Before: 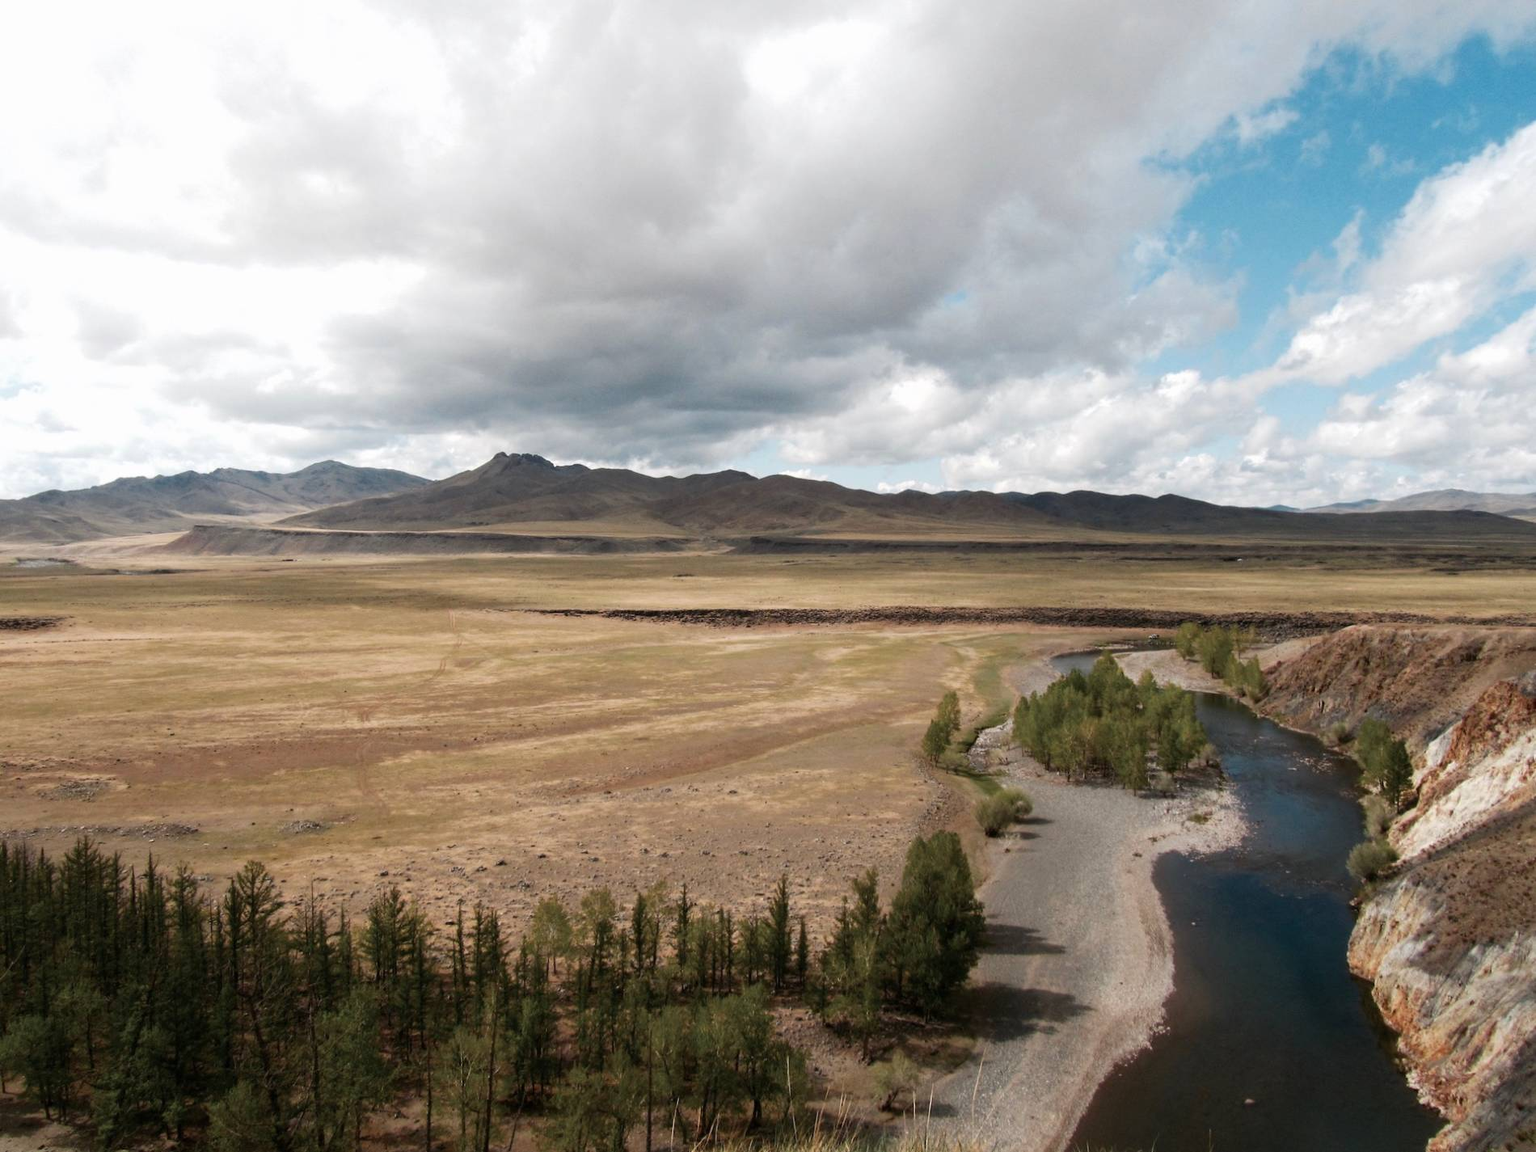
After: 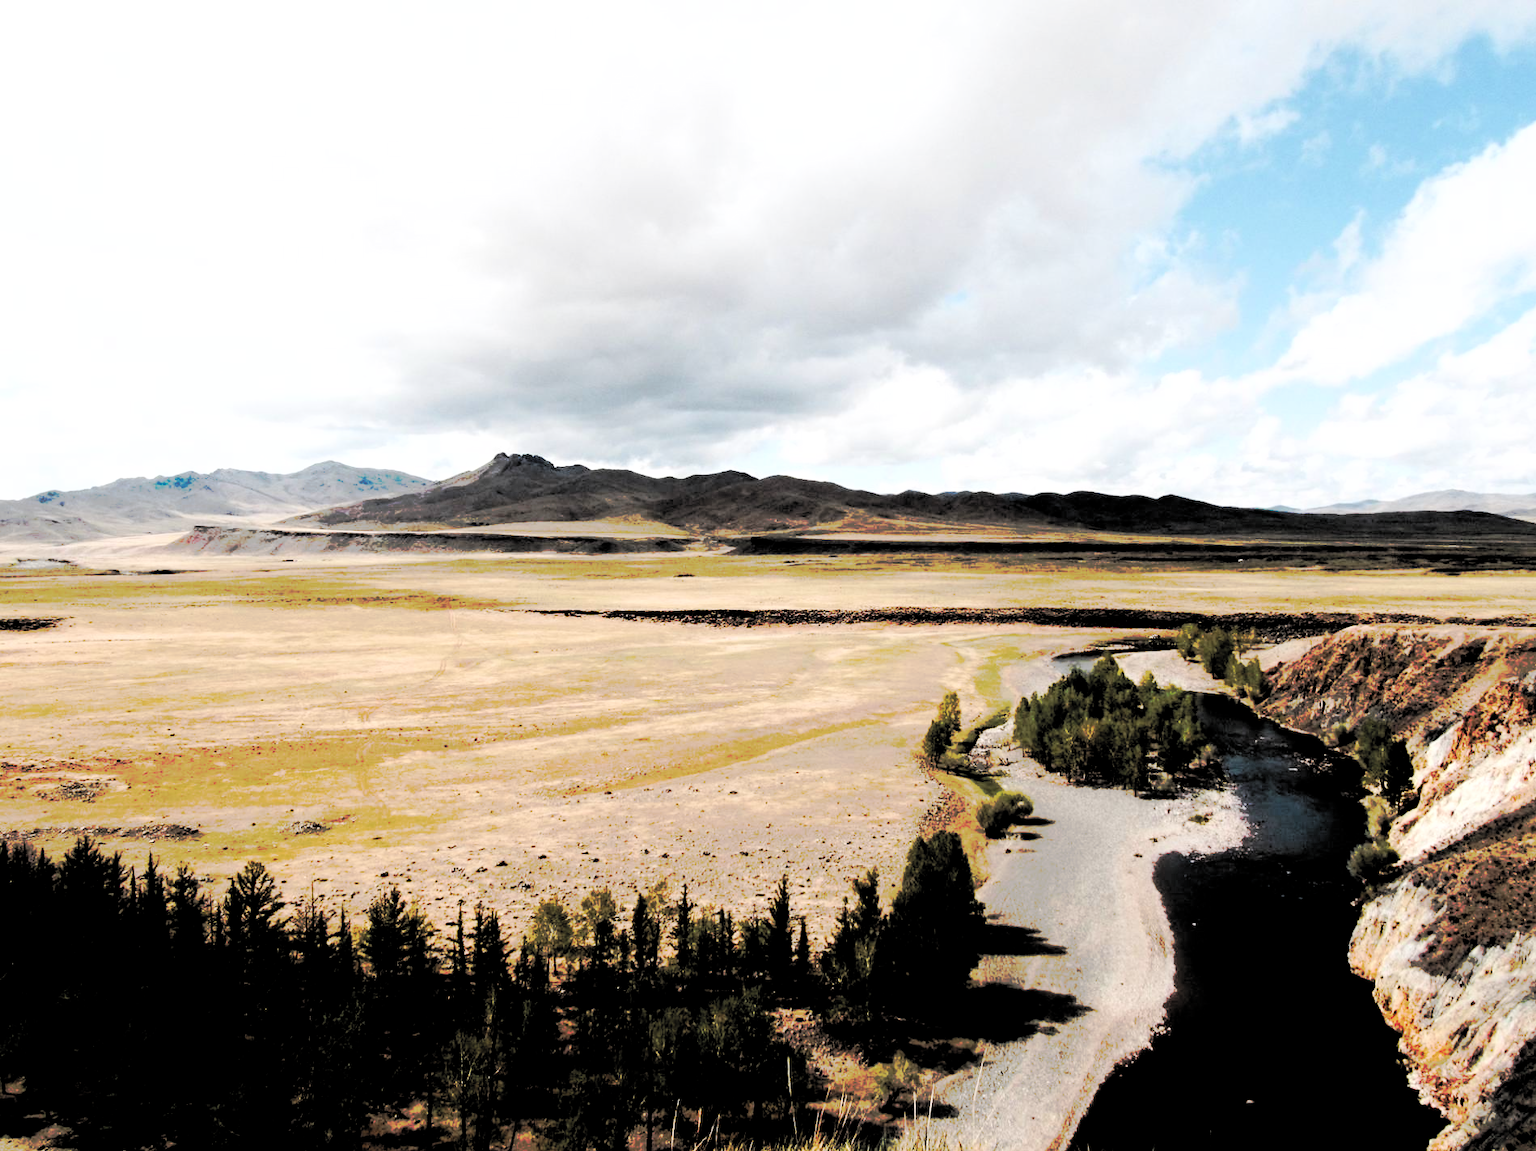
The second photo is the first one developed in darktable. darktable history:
filmic rgb: middle gray luminance 13.55%, black relative exposure -1.97 EV, white relative exposure 3.1 EV, threshold 6 EV, target black luminance 0%, hardness 1.79, latitude 59.23%, contrast 1.728, highlights saturation mix 5%, shadows ↔ highlights balance -37.52%, add noise in highlights 0, color science v3 (2019), use custom middle-gray values true, iterations of high-quality reconstruction 0, contrast in highlights soft, enable highlight reconstruction true
tone curve: curves: ch0 [(0, 0) (0.003, 0.003) (0.011, 0.011) (0.025, 0.024) (0.044, 0.043) (0.069, 0.067) (0.1, 0.096) (0.136, 0.131) (0.177, 0.171) (0.224, 0.216) (0.277, 0.267) (0.335, 0.323) (0.399, 0.384) (0.468, 0.451) (0.543, 0.678) (0.623, 0.734) (0.709, 0.795) (0.801, 0.859) (0.898, 0.928) (1, 1)], preserve colors none
